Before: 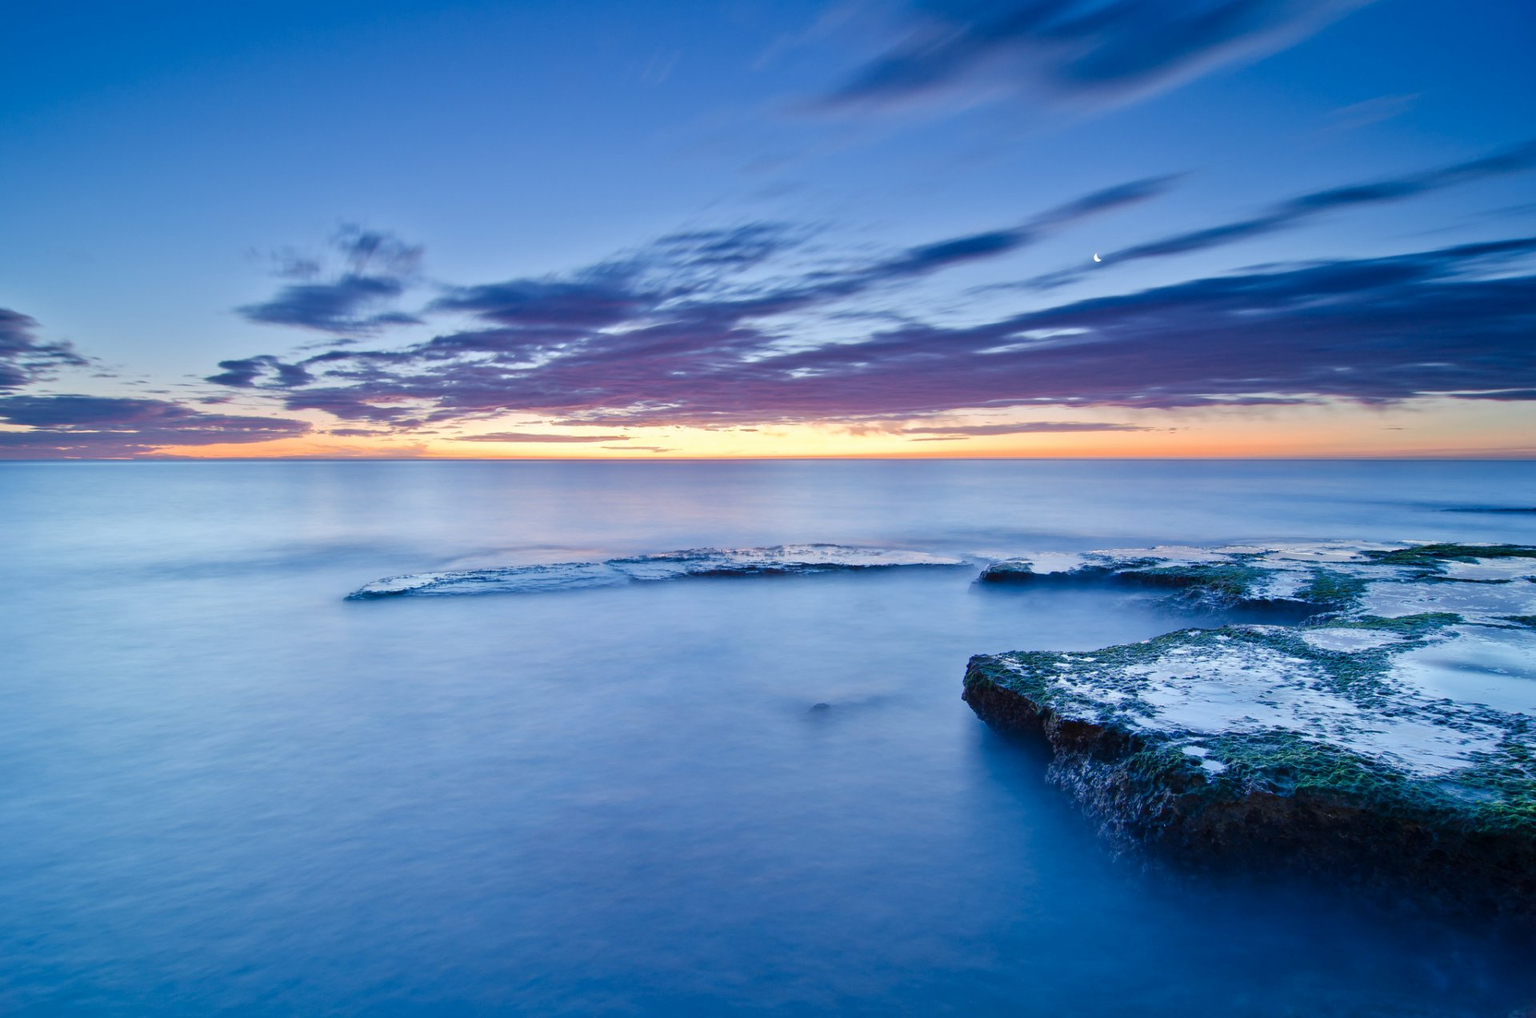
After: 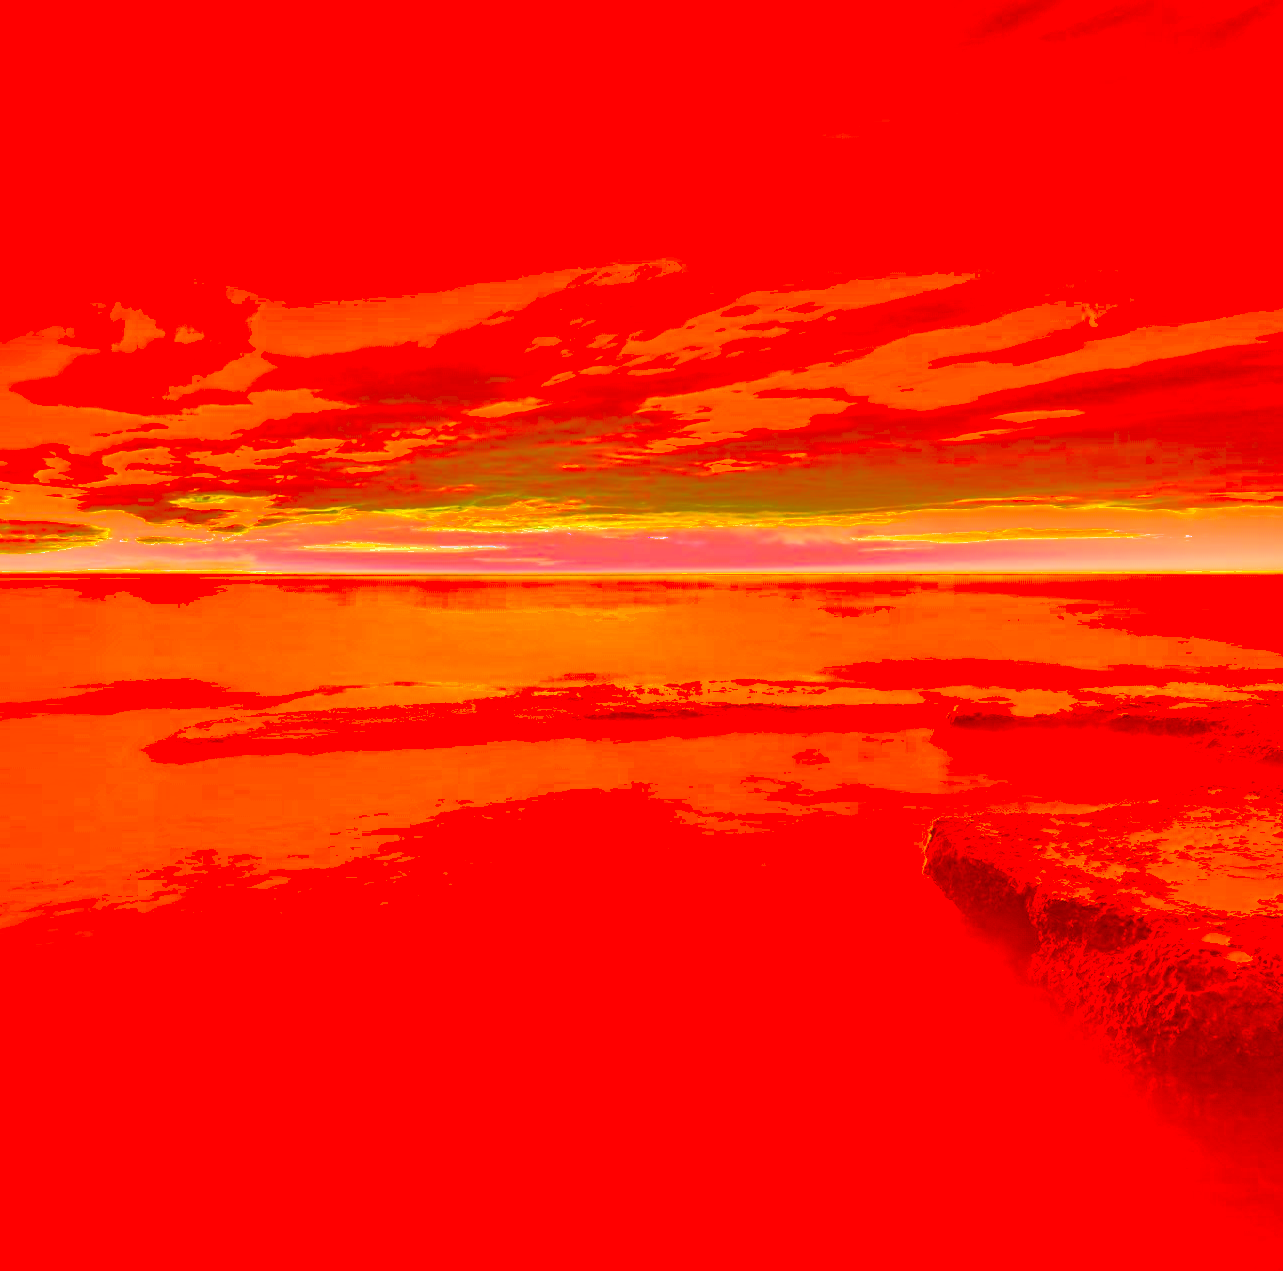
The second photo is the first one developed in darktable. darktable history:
exposure: black level correction 0, exposure 1.5 EV, compensate highlight preservation false
color correction: highlights a* -38.99, highlights b* -39.43, shadows a* -39.59, shadows b* -39.94, saturation -2.98
crop and rotate: left 14.48%, right 18.651%
shadows and highlights: shadows 40.18, highlights -59.81
